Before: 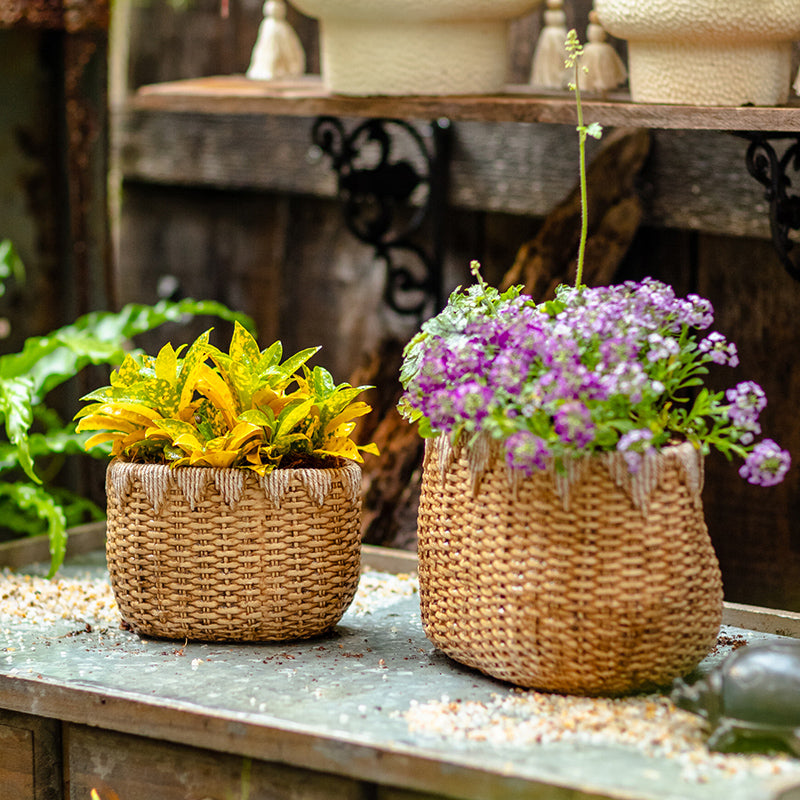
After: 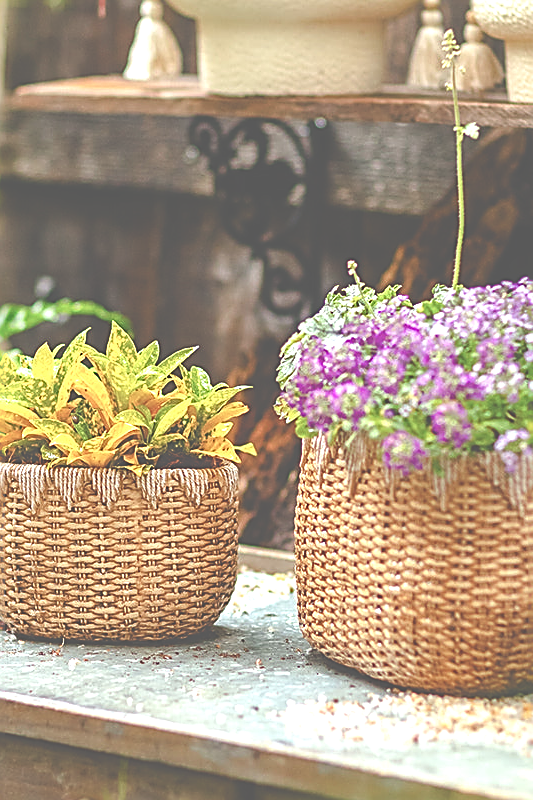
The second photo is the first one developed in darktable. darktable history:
sharpen: amount 0.901
color balance rgb: perceptual saturation grading › global saturation 25%, perceptual saturation grading › highlights -50%, perceptual saturation grading › shadows 30%, perceptual brilliance grading › global brilliance 12%, global vibrance 20%
exposure: black level correction -0.087, compensate highlight preservation false
crop: left 15.419%, right 17.914%
